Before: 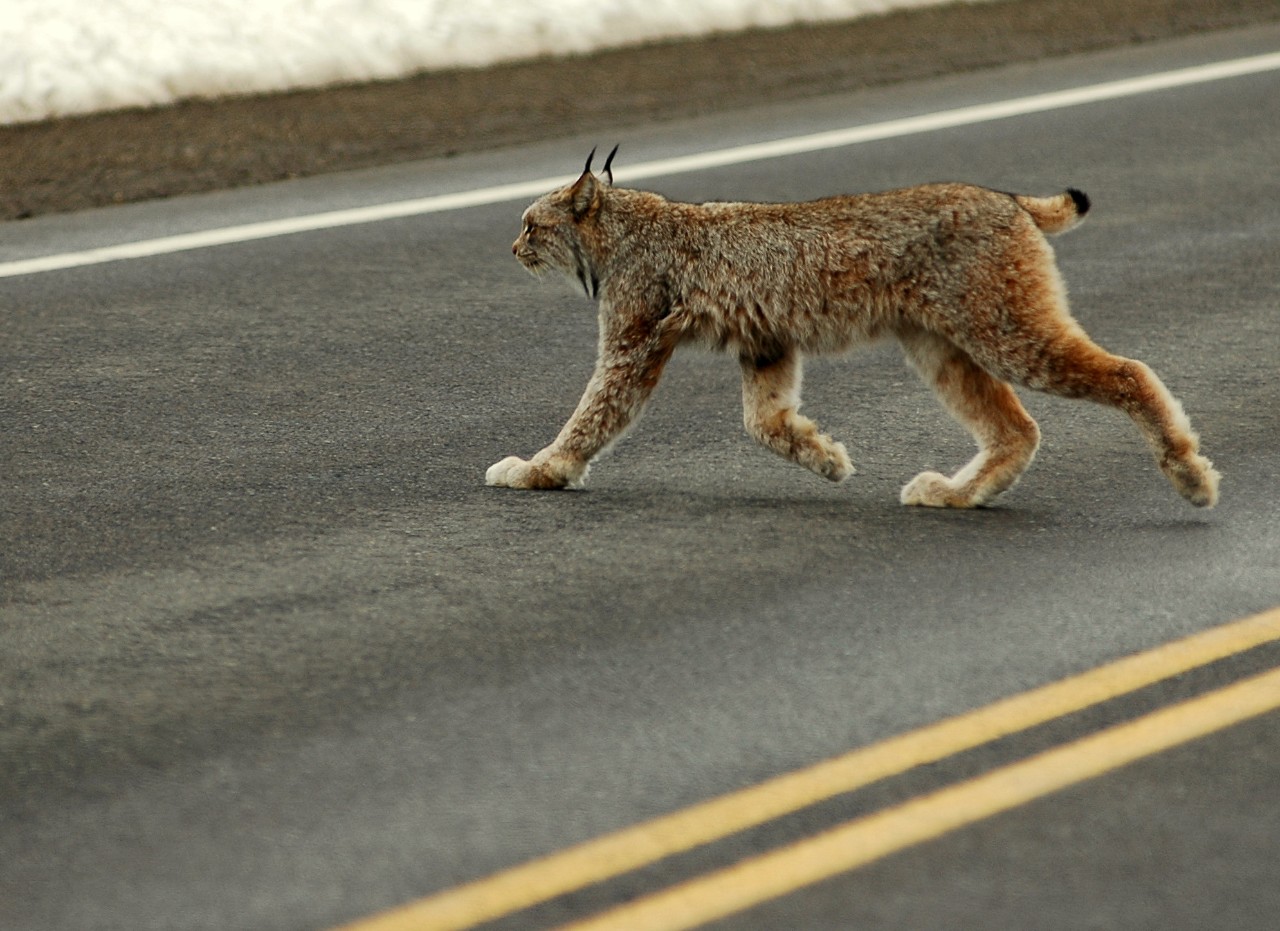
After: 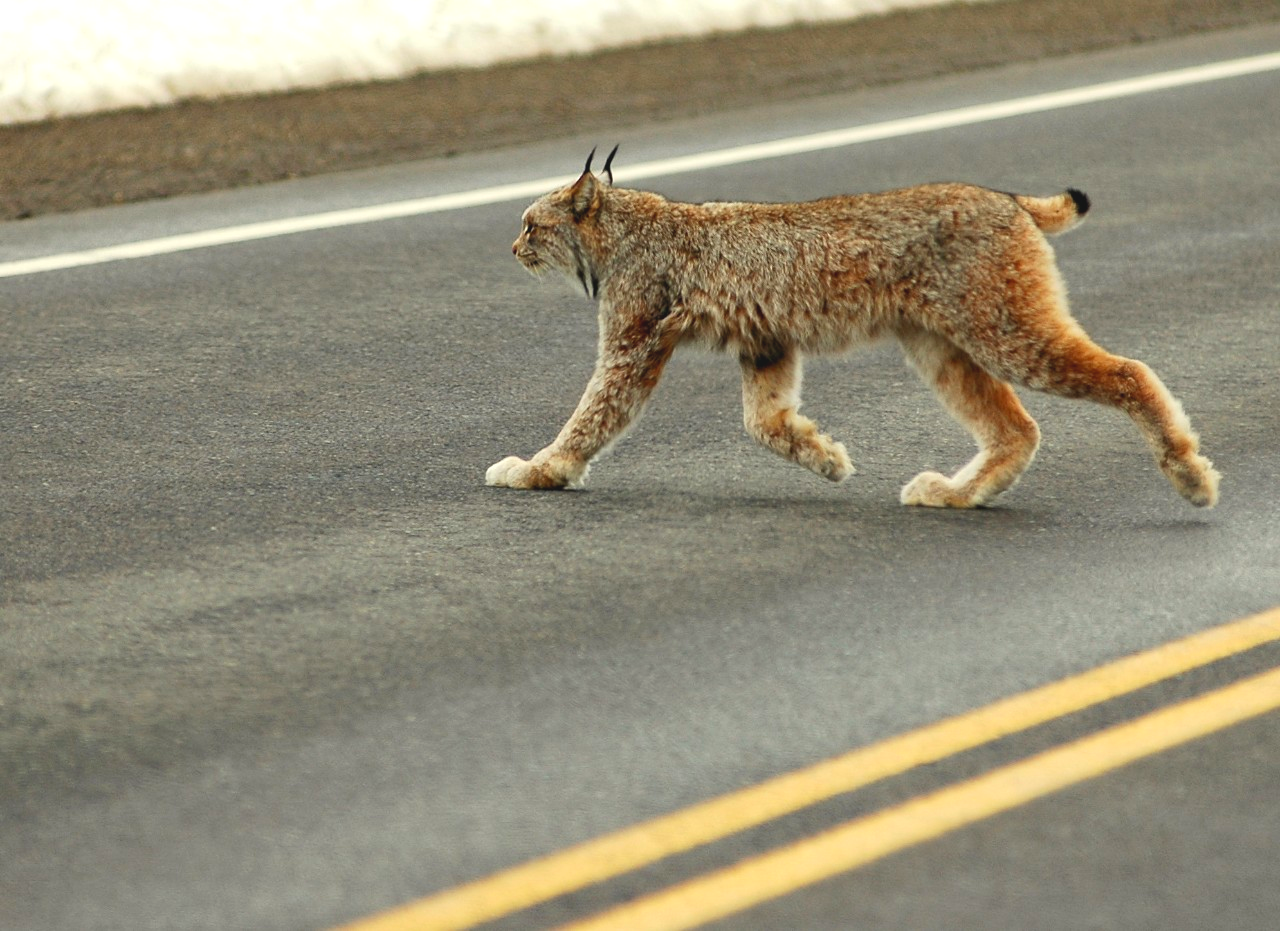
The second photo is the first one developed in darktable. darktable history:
exposure: exposure 0.556 EV, compensate highlight preservation false
contrast brightness saturation: contrast -0.1, brightness 0.05, saturation 0.08
